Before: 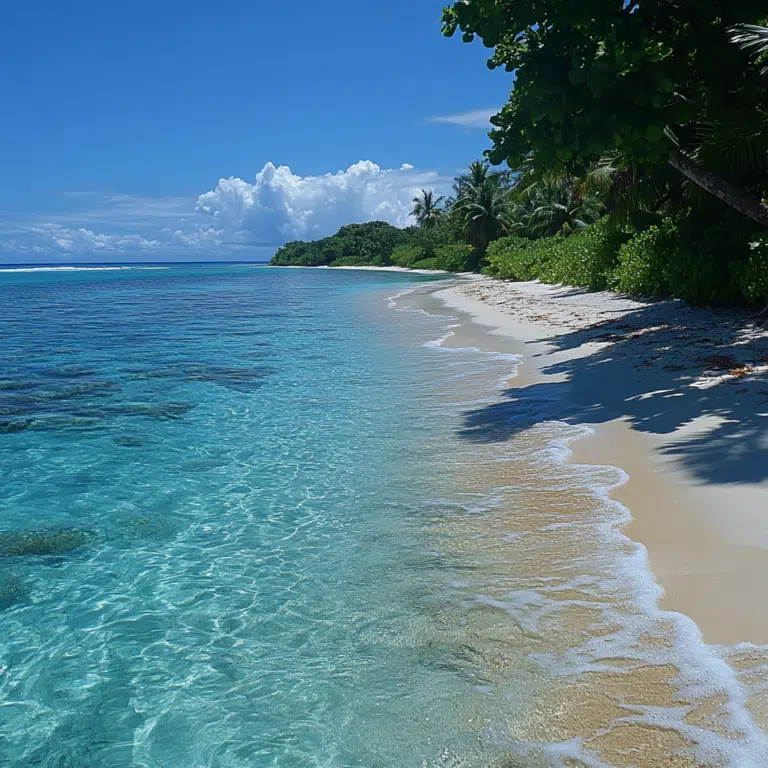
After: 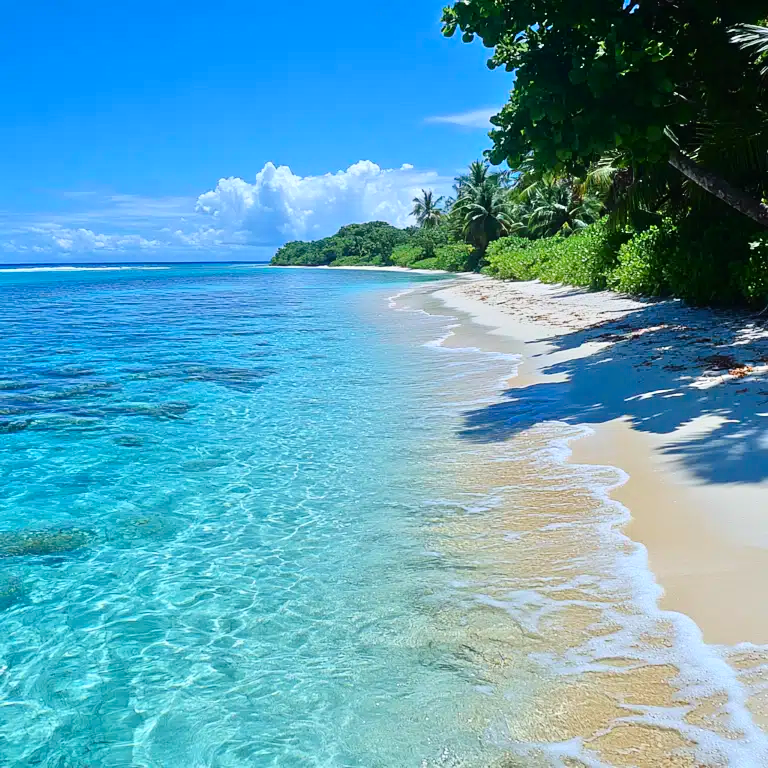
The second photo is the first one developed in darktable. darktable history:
tone equalizer: -7 EV 0.15 EV, -6 EV 0.6 EV, -5 EV 1.15 EV, -4 EV 1.33 EV, -3 EV 1.15 EV, -2 EV 0.6 EV, -1 EV 0.15 EV, mask exposure compensation -0.5 EV
contrast brightness saturation: contrast 0.23, brightness 0.1, saturation 0.29
